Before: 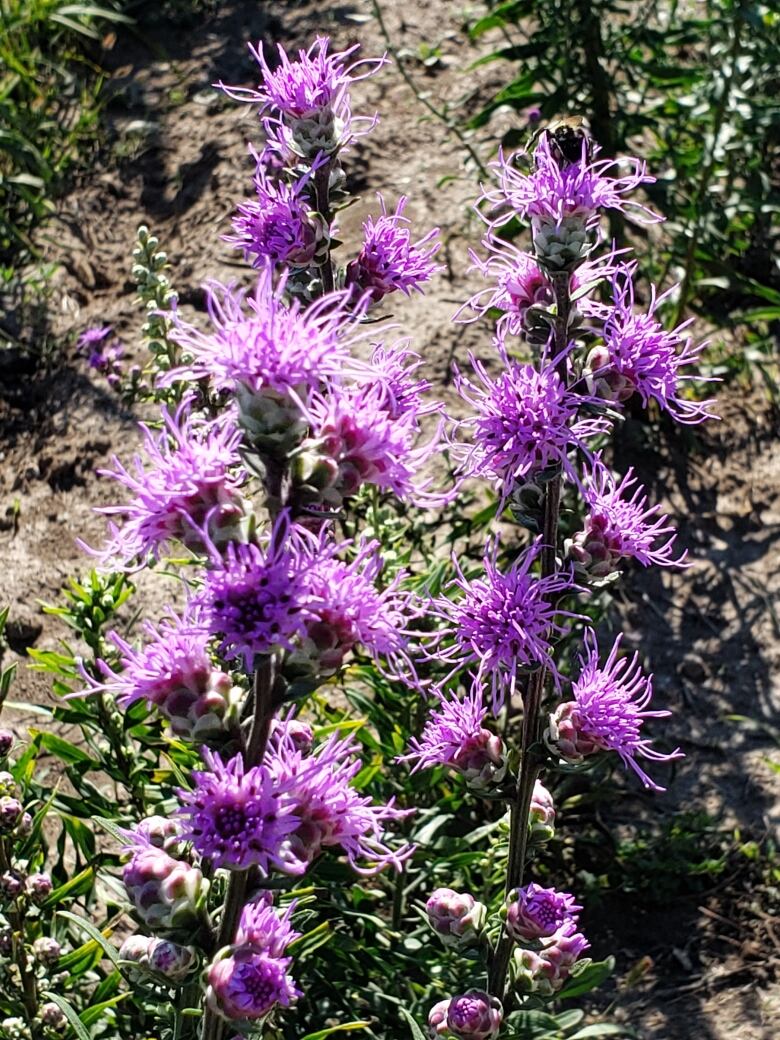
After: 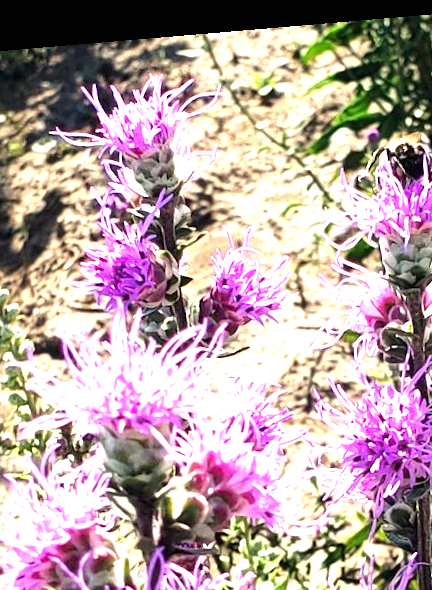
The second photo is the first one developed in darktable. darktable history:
white balance: red 1.029, blue 0.92
rotate and perspective: rotation -4.86°, automatic cropping off
exposure: black level correction 0, exposure 1.5 EV, compensate highlight preservation false
crop: left 19.556%, right 30.401%, bottom 46.458%
